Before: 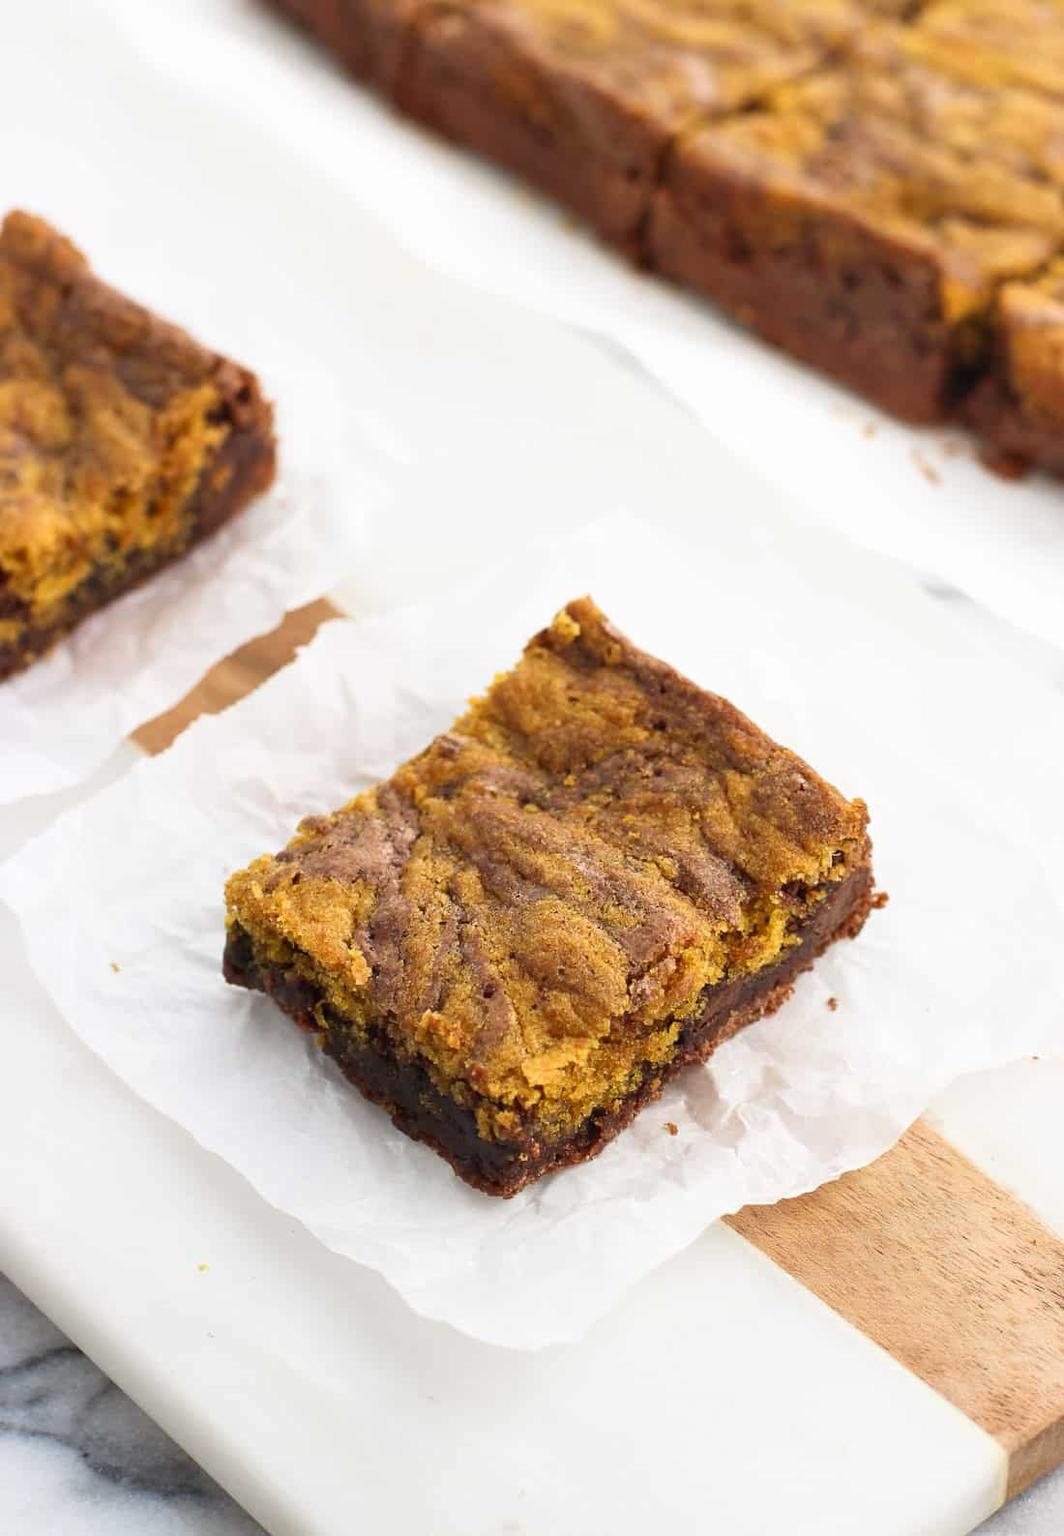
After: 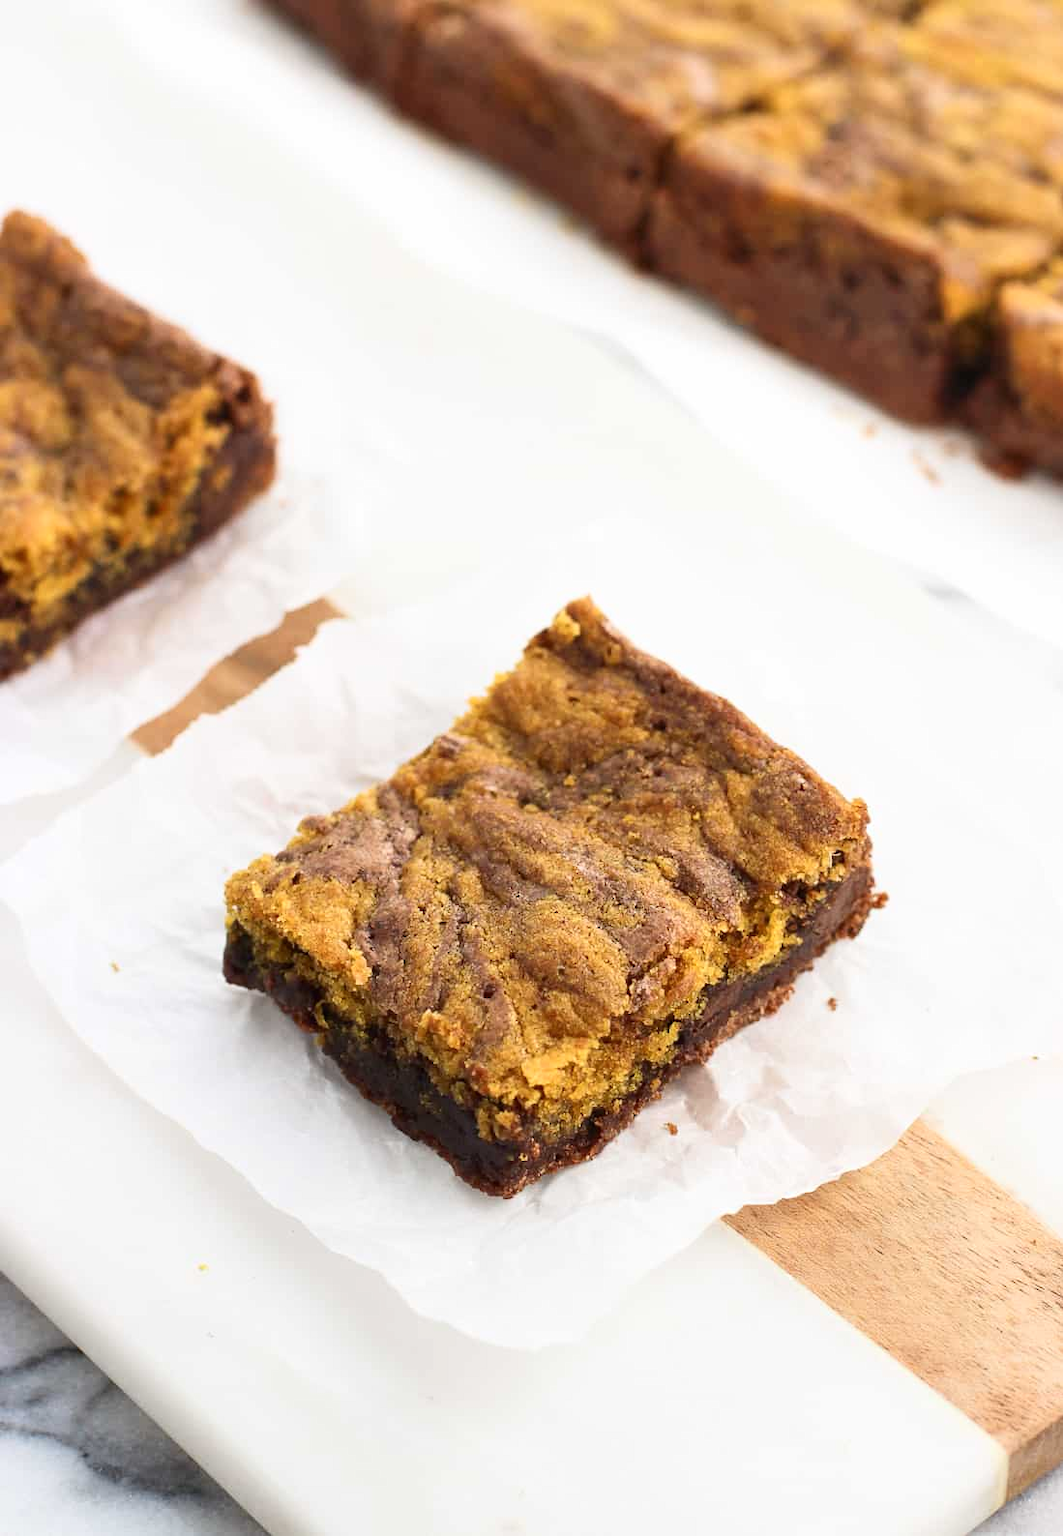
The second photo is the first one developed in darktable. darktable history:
contrast brightness saturation: contrast 0.15, brightness 0.041
